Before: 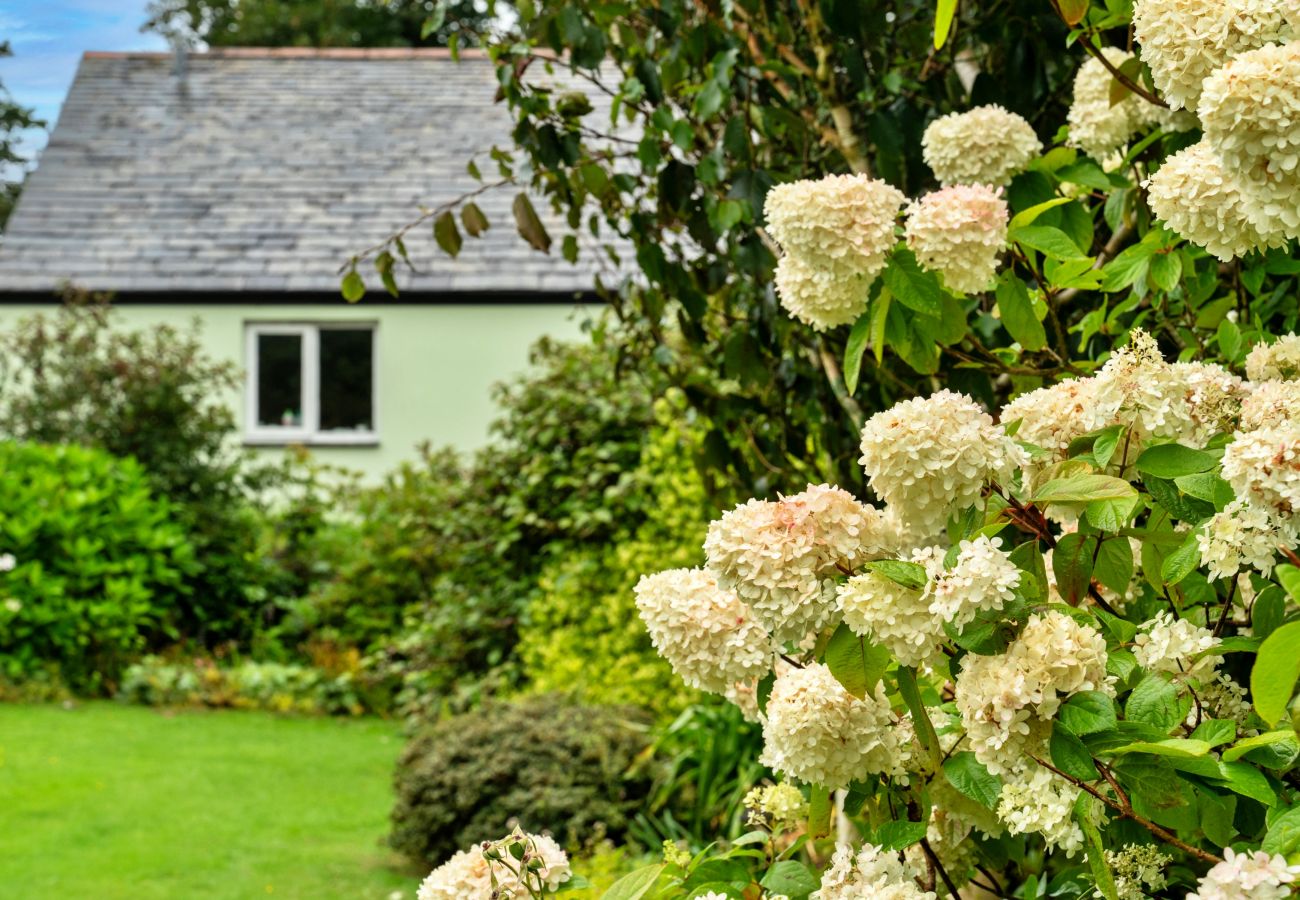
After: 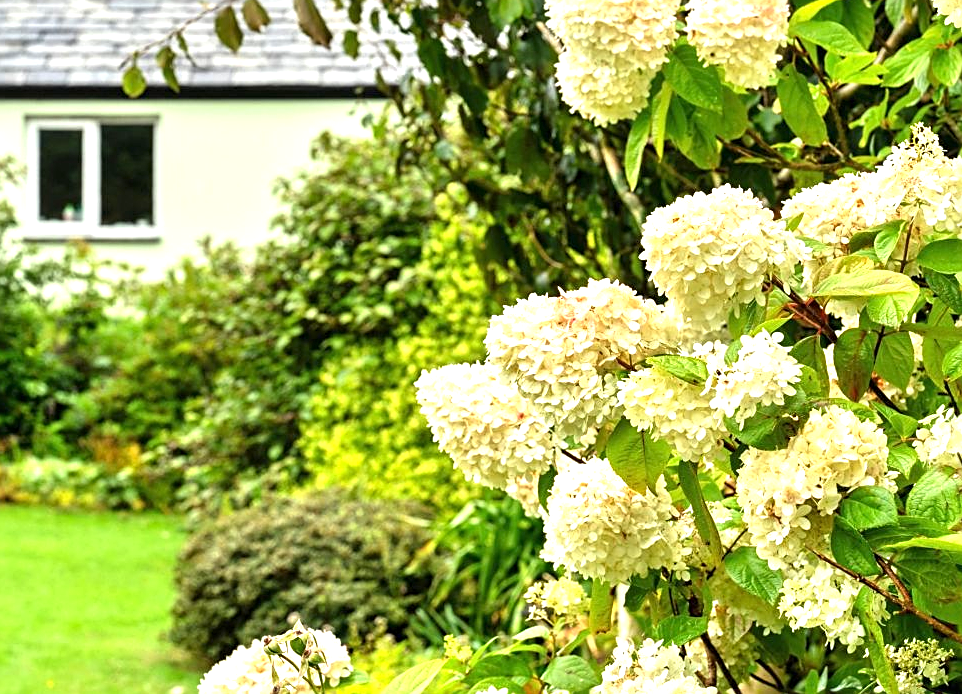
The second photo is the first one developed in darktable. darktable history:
sharpen: on, module defaults
crop: left 16.871%, top 22.857%, right 9.116%
exposure: black level correction 0, exposure 0.953 EV, compensate exposure bias true, compensate highlight preservation false
